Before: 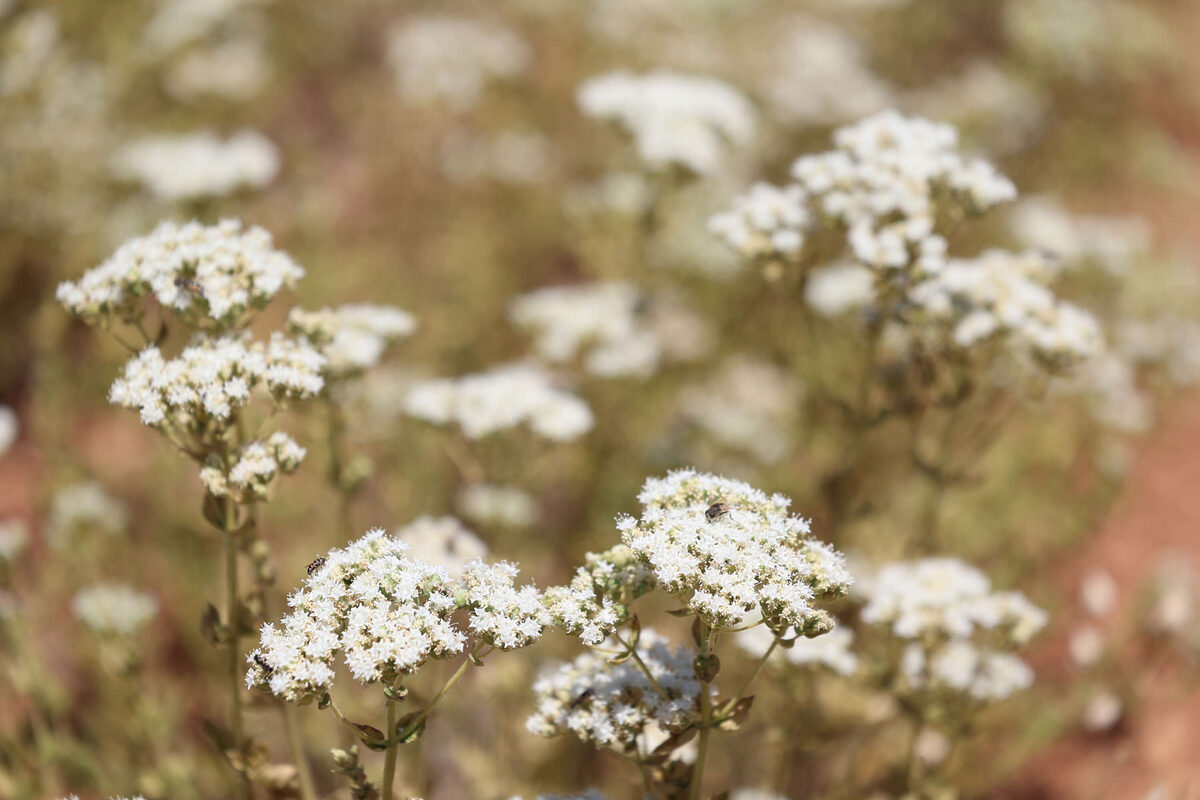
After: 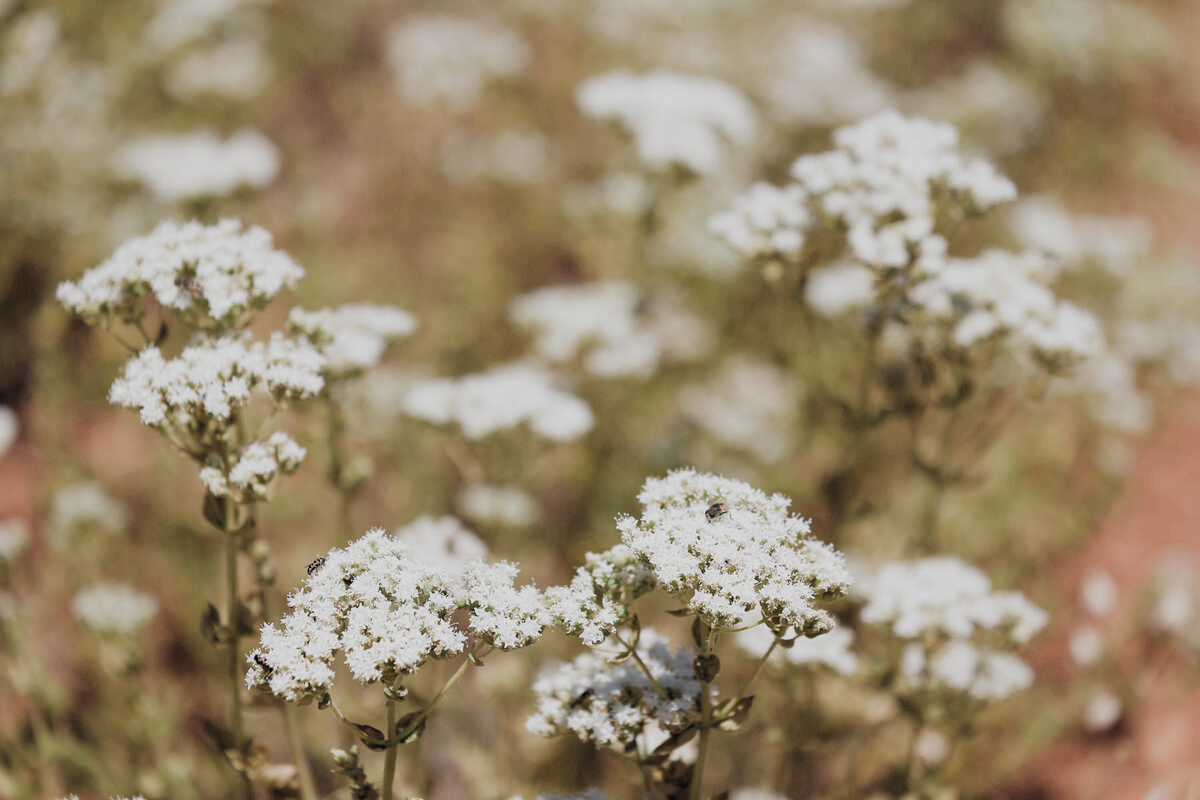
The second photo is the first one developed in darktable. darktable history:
filmic rgb: black relative exposure -7.65 EV, white relative exposure 3.95 EV, threshold -0.311 EV, transition 3.19 EV, structure ↔ texture 99.67%, hardness 4.02, contrast 1.1, highlights saturation mix -31.44%, add noise in highlights 0, preserve chrominance luminance Y, color science v3 (2019), use custom middle-gray values true, contrast in highlights soft, enable highlight reconstruction true
haze removal: strength 0.032, distance 0.256, compatibility mode true, adaptive false
